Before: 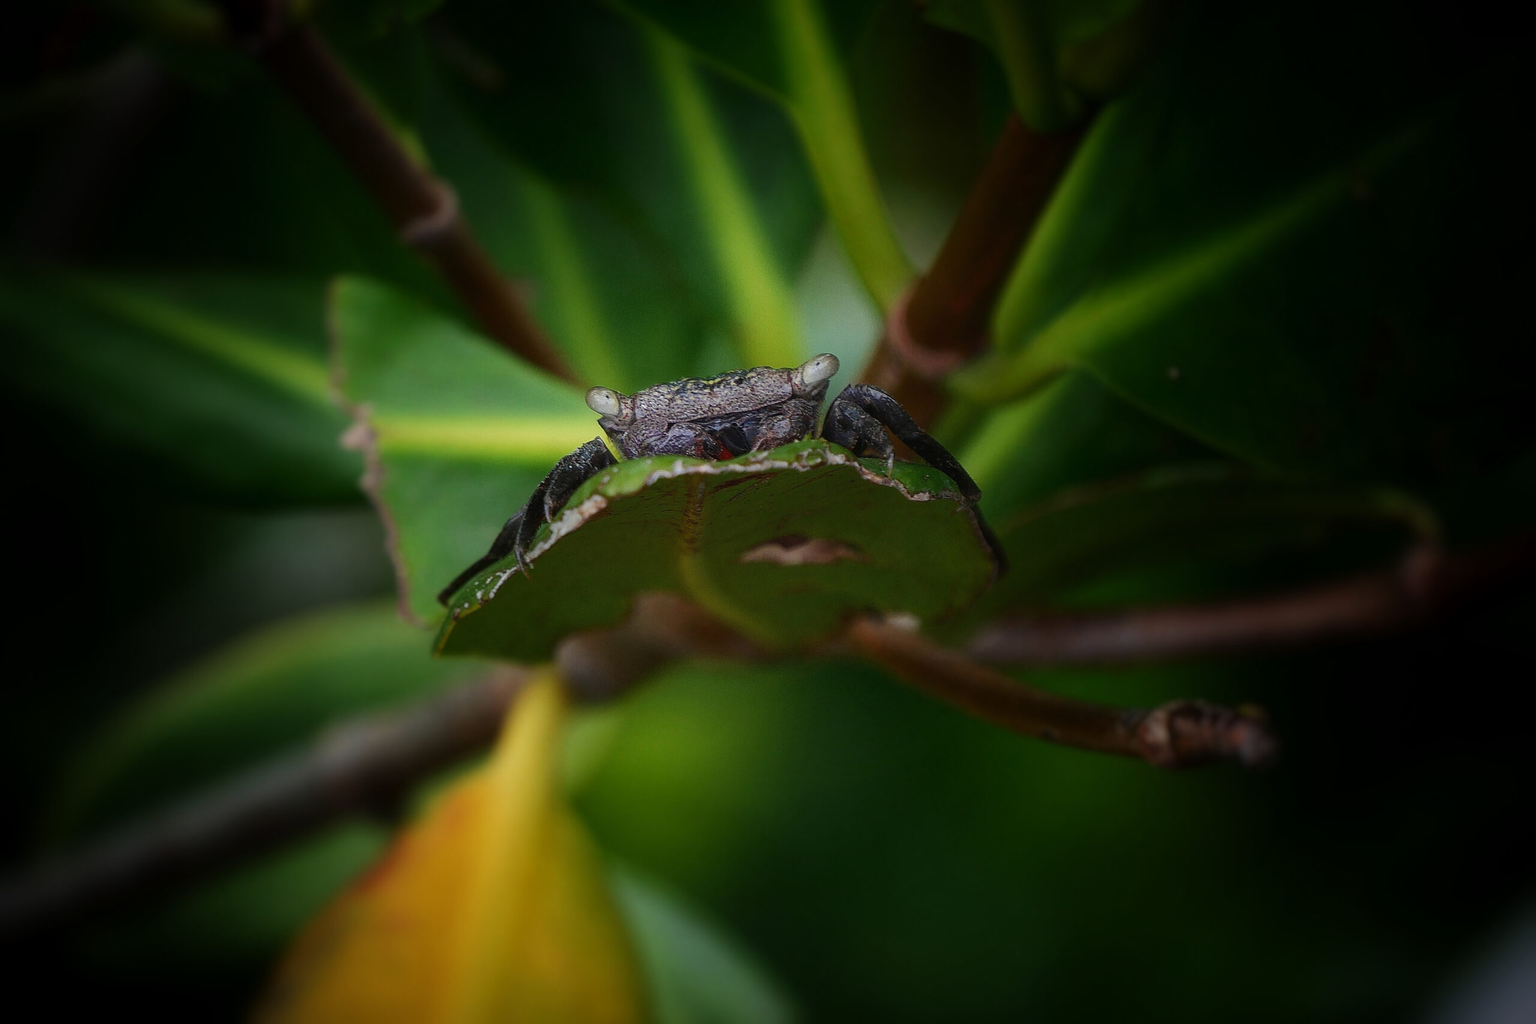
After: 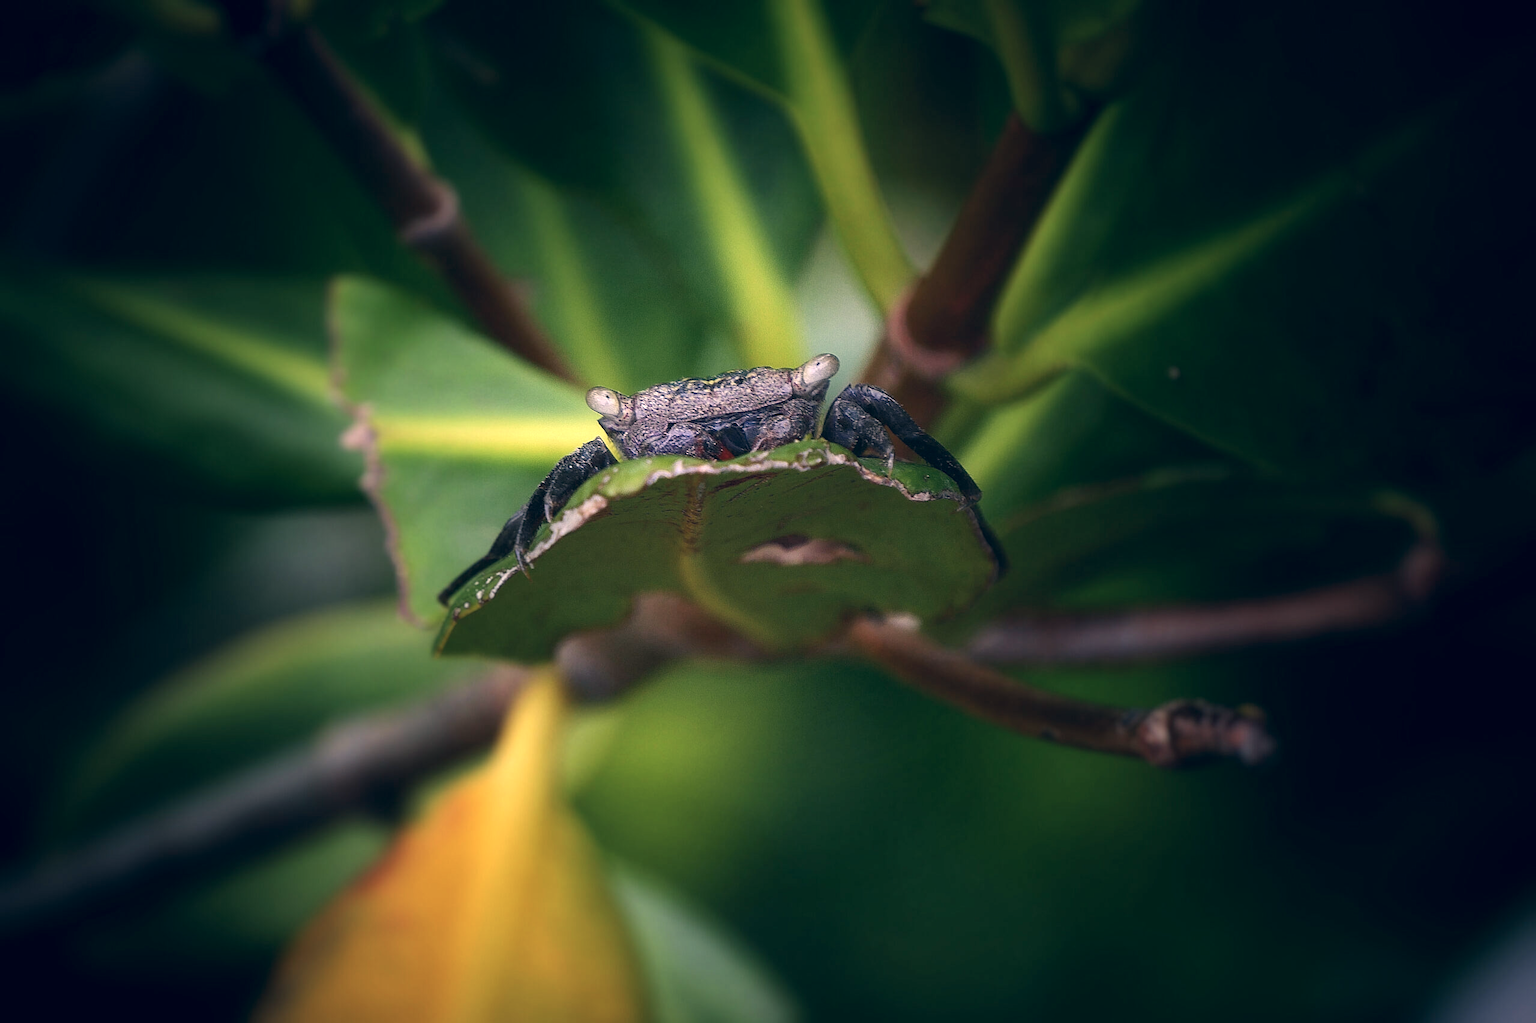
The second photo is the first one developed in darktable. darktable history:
exposure: exposure 0.781 EV, compensate highlight preservation false
color correction: highlights a* 14.46, highlights b* 5.85, shadows a* -5.53, shadows b* -15.24, saturation 0.85
